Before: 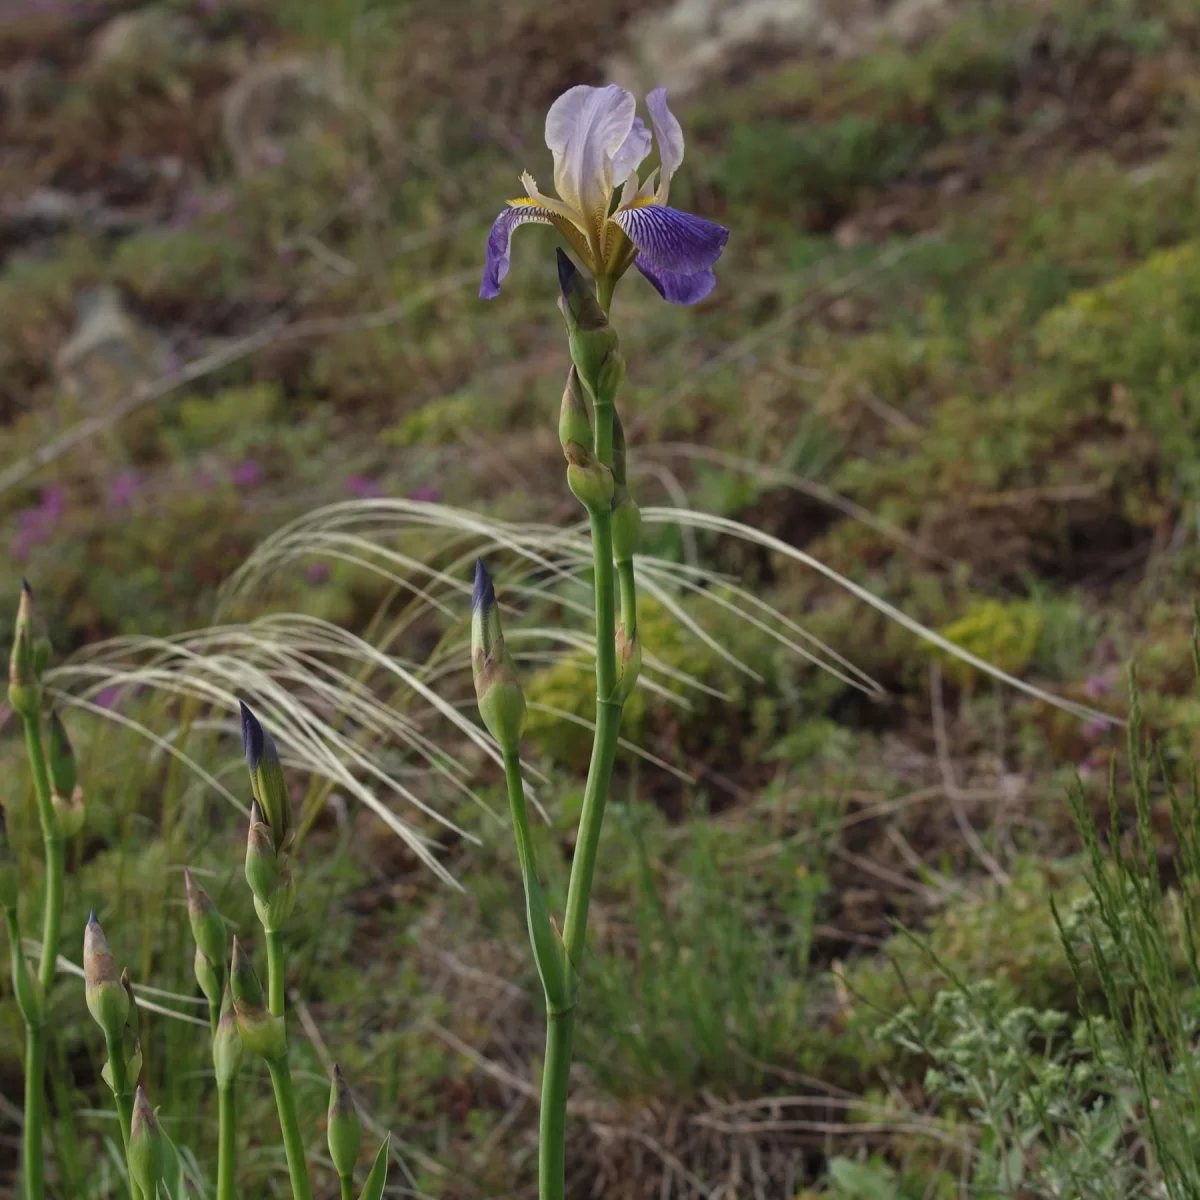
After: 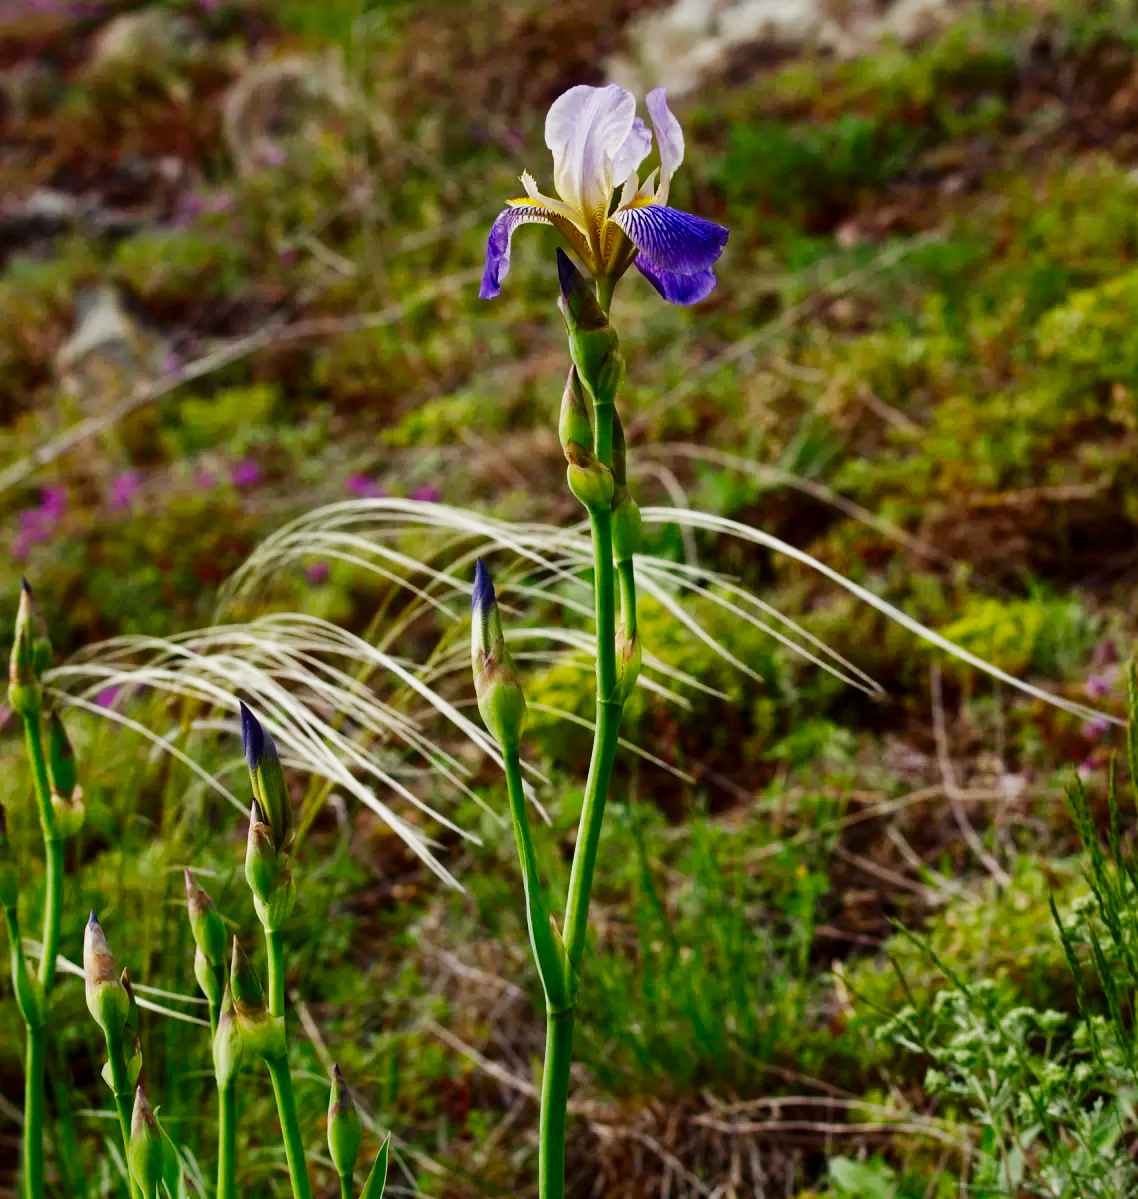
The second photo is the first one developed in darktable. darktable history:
base curve: curves: ch0 [(0, 0) (0.007, 0.004) (0.027, 0.03) (0.046, 0.07) (0.207, 0.54) (0.442, 0.872) (0.673, 0.972) (1, 1)], preserve colors none
shadows and highlights: shadows 25, white point adjustment -3, highlights -30
crop and rotate: right 5.167%
contrast brightness saturation: brightness -0.25, saturation 0.2
